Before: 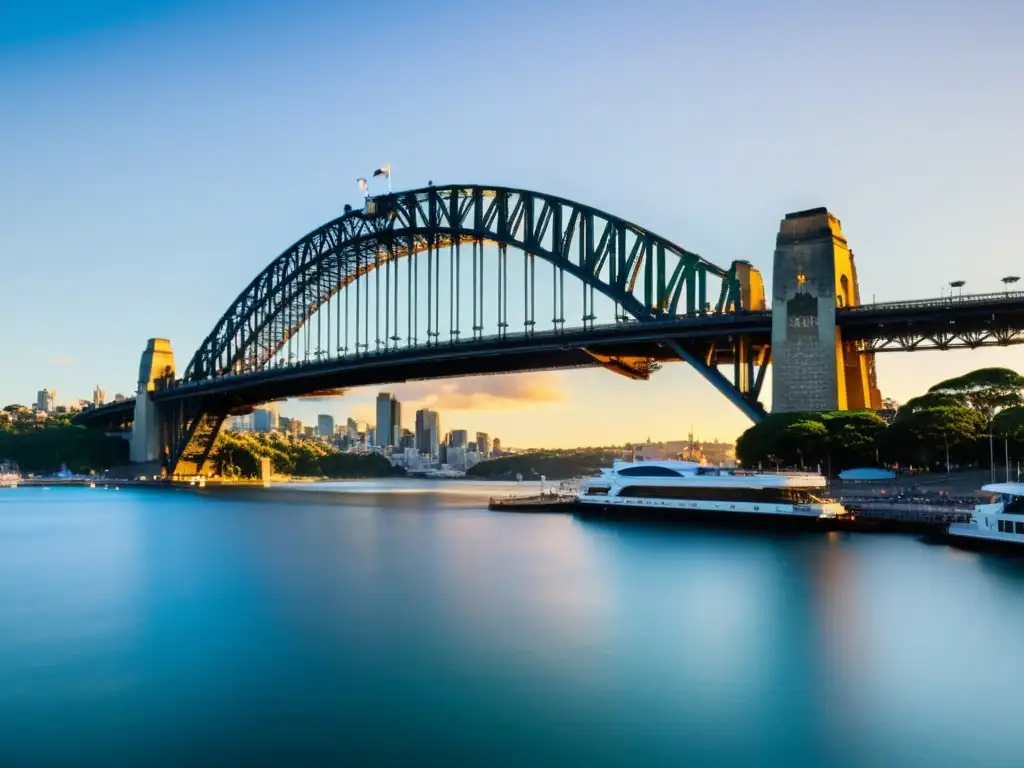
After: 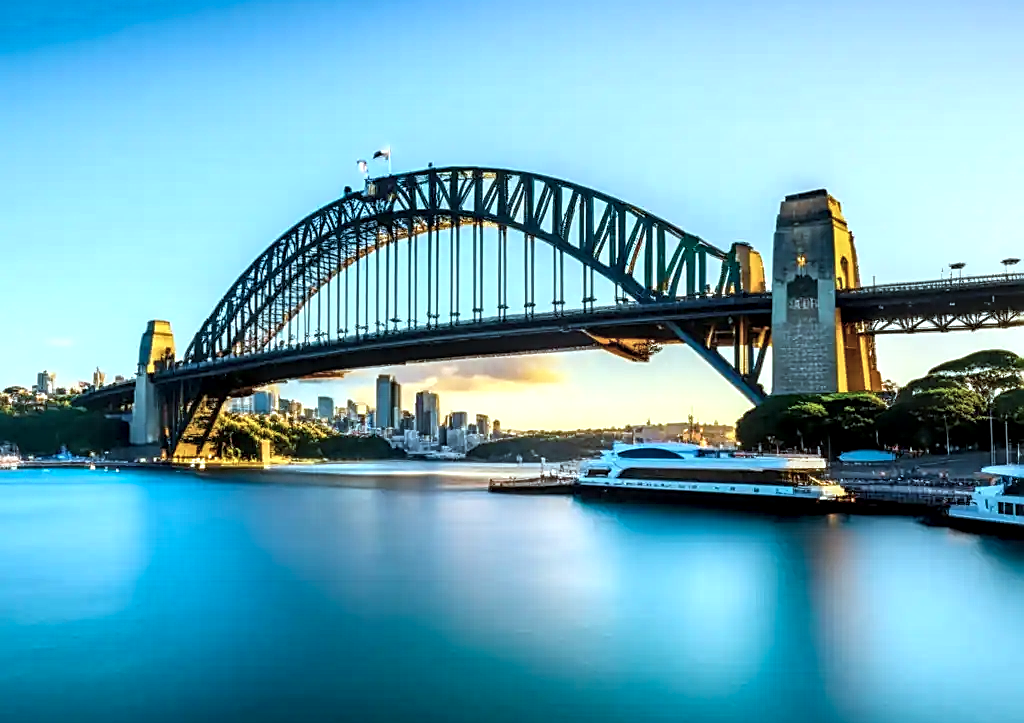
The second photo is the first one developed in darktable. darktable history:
tone equalizer: on, module defaults
crop and rotate: top 2.453%, bottom 3.277%
color correction: highlights a* -13.41, highlights b* -17.53, saturation 0.708
local contrast: highlights 25%, detail 150%
color balance rgb: perceptual saturation grading › global saturation 30.565%, global vibrance 14.861%
exposure: black level correction 0, exposure 0.5 EV, compensate highlight preservation false
sharpen: on, module defaults
